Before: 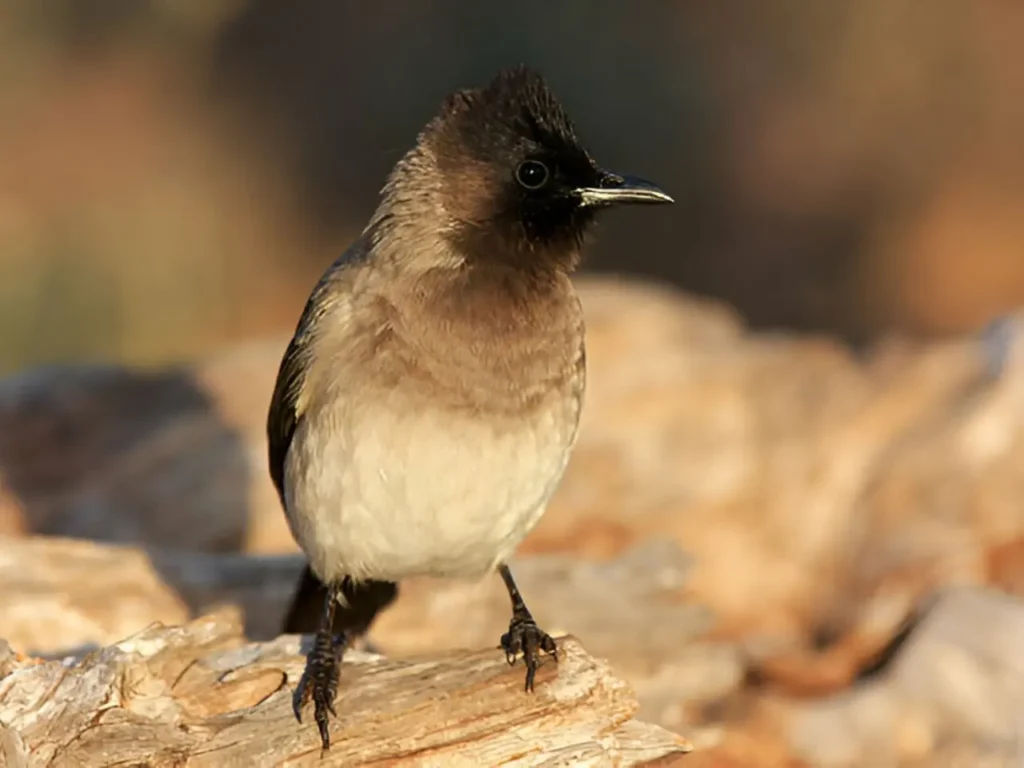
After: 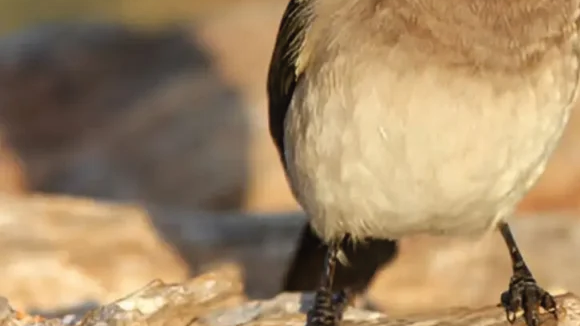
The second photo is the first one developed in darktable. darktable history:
local contrast: detail 109%
crop: top 44.636%, right 43.31%, bottom 12.819%
